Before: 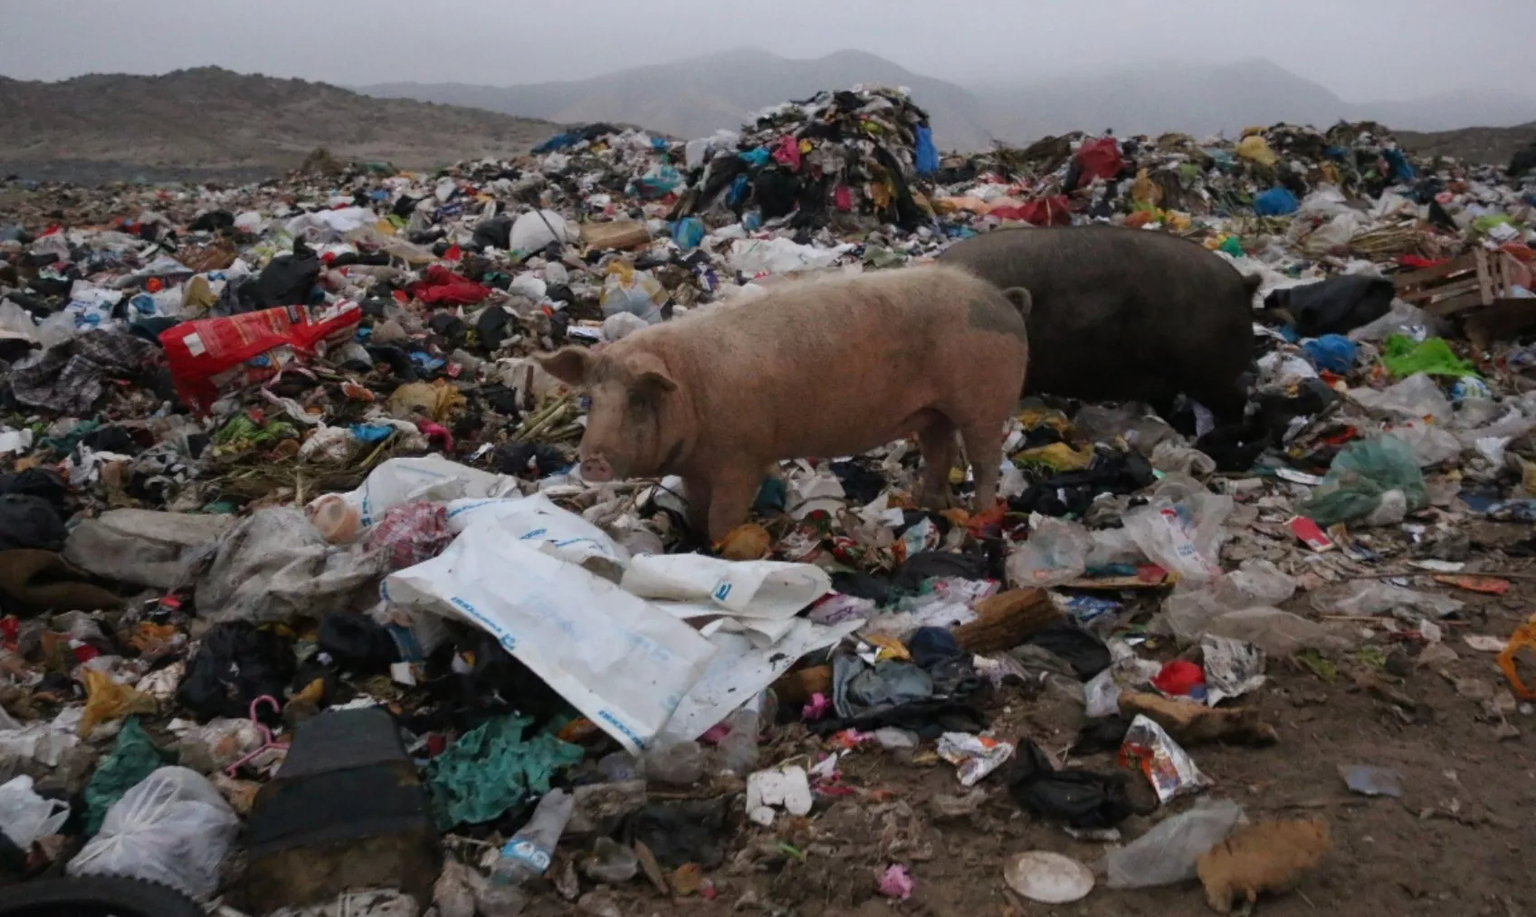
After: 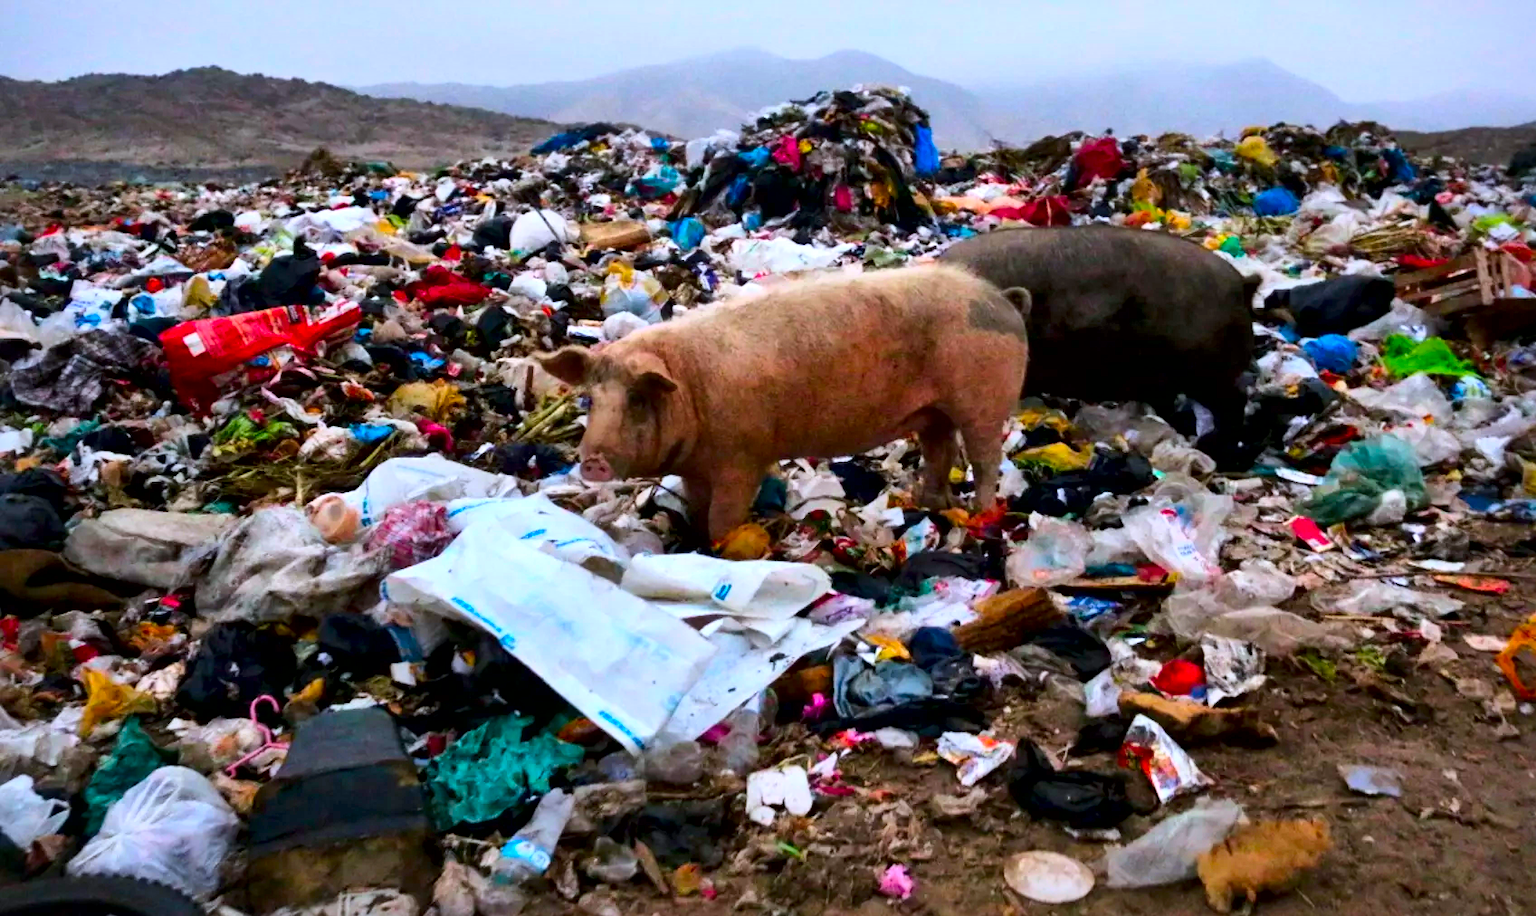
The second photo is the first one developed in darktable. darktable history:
contrast brightness saturation: contrast 0.2, brightness 0.2, saturation 0.8
color balance rgb: linear chroma grading › global chroma 13.3%, global vibrance 41.49%
local contrast: mode bilateral grid, contrast 44, coarseness 69, detail 214%, midtone range 0.2
white balance: red 0.974, blue 1.044
